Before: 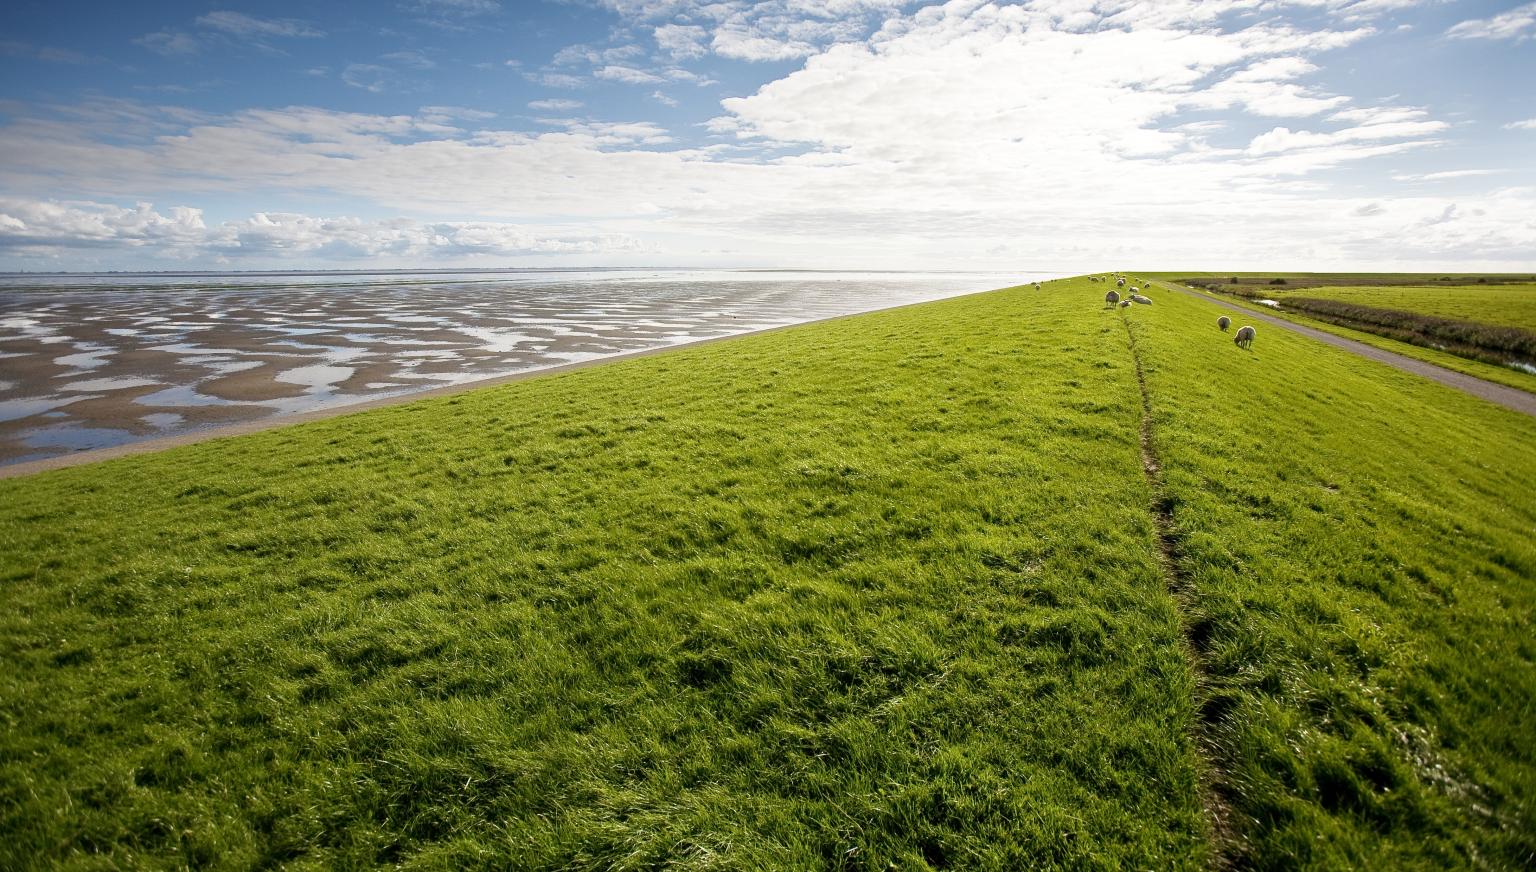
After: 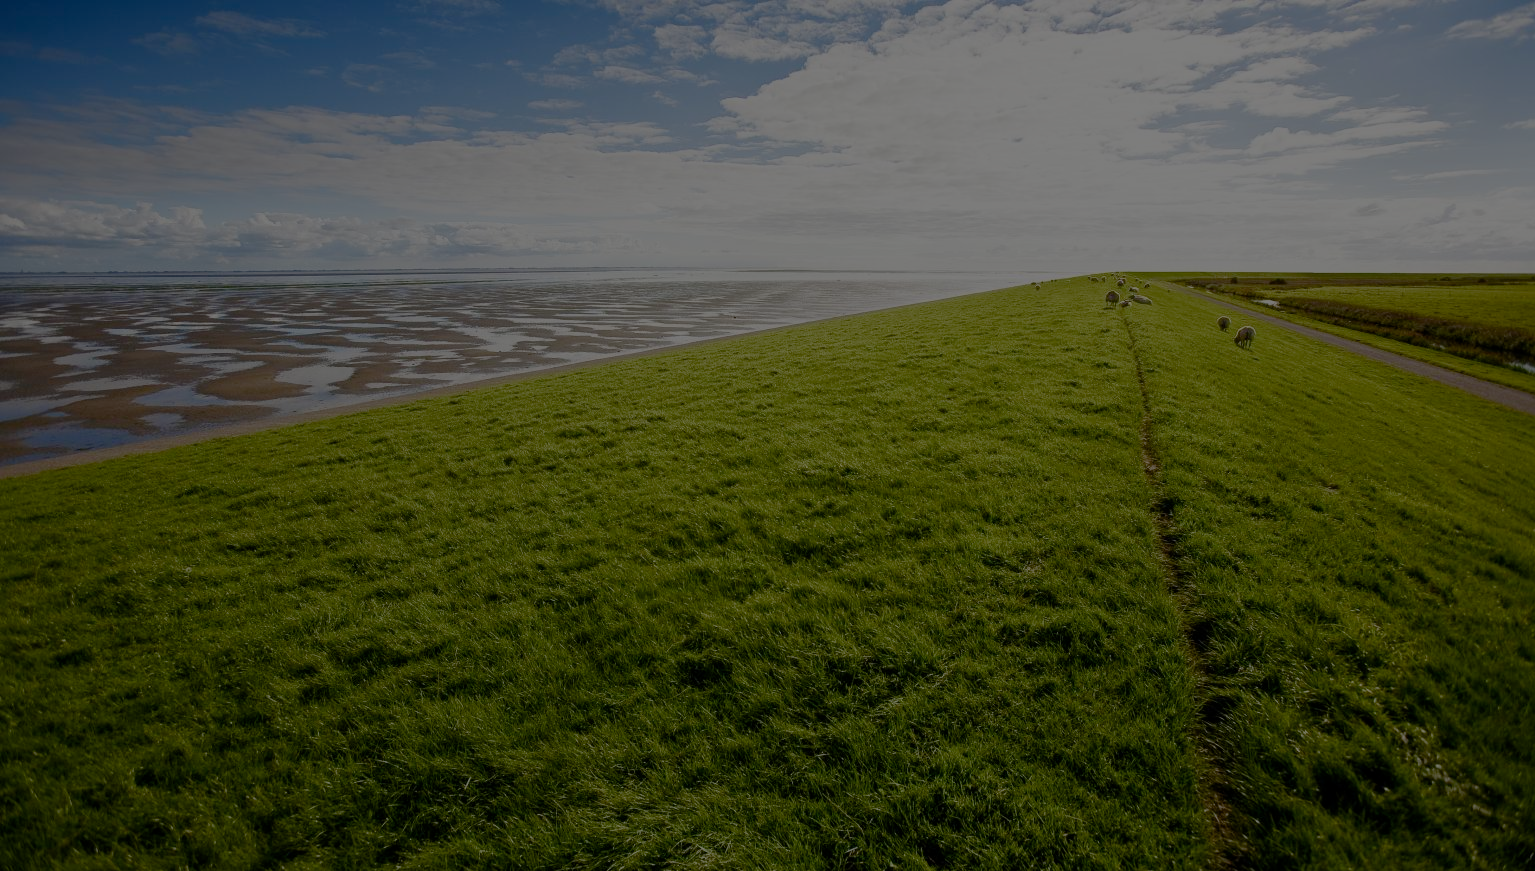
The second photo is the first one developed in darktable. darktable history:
color balance rgb: perceptual saturation grading › global saturation 45.49%, perceptual saturation grading › highlights -49.987%, perceptual saturation grading › shadows 29.757%, perceptual brilliance grading › global brilliance -47.674%
